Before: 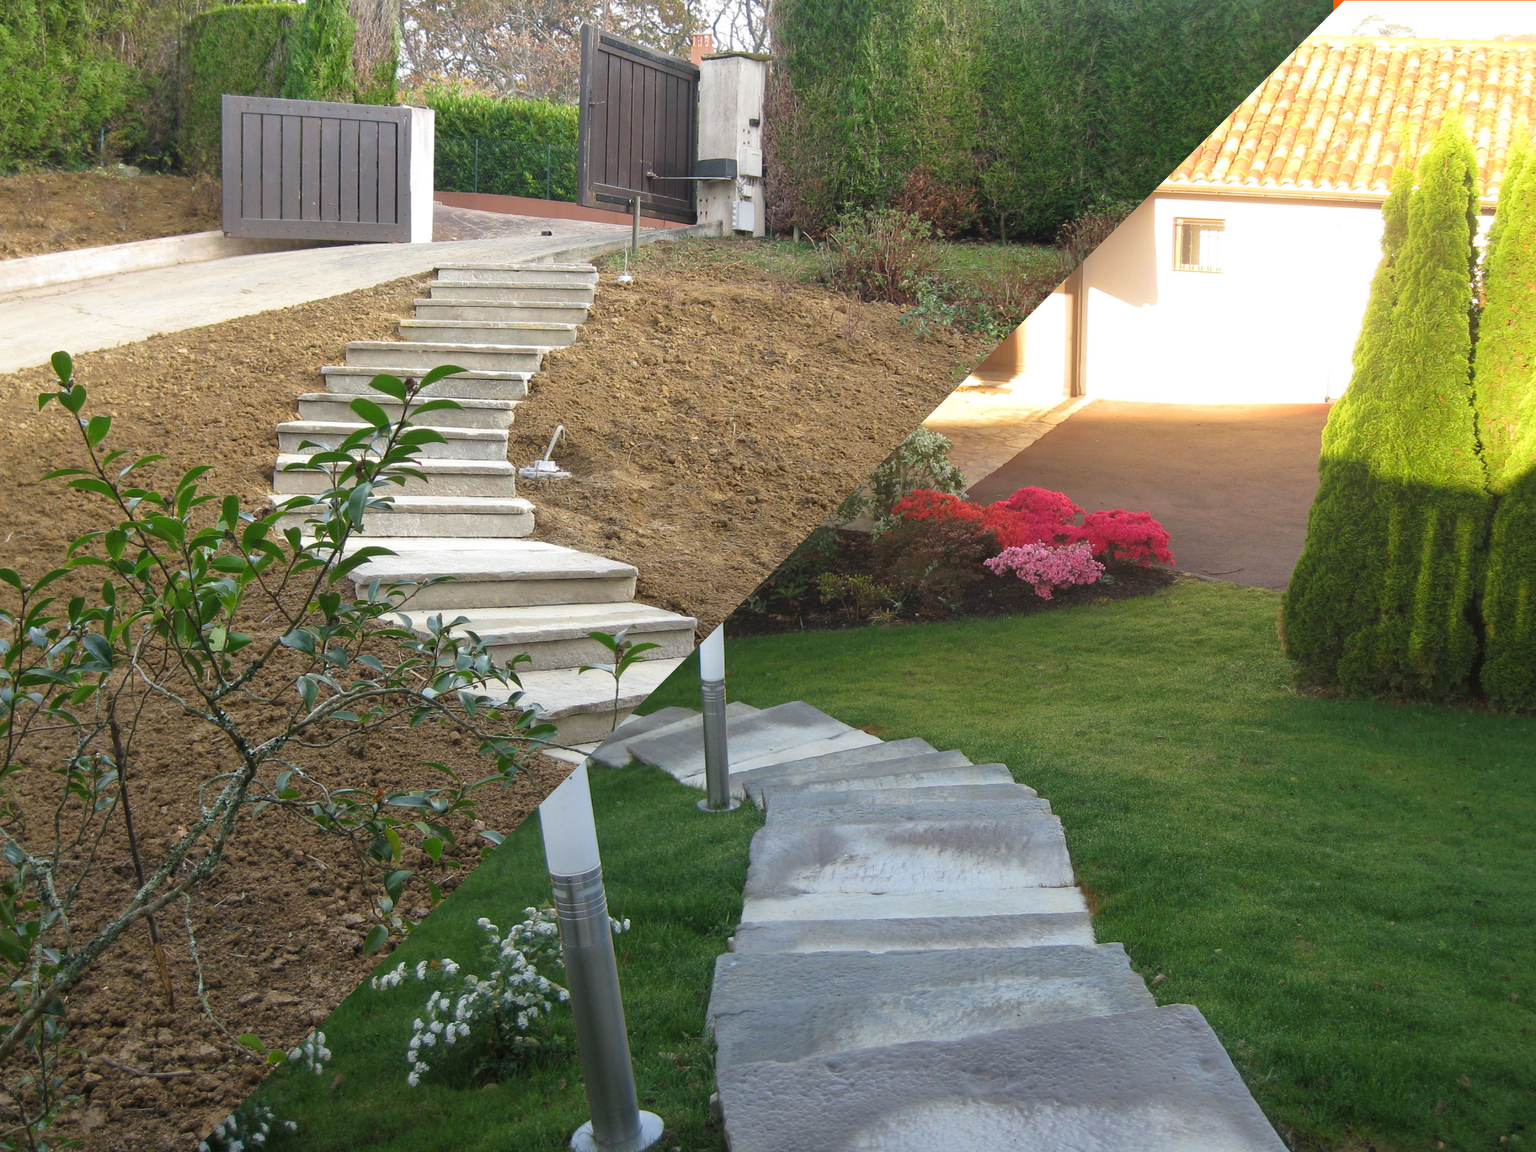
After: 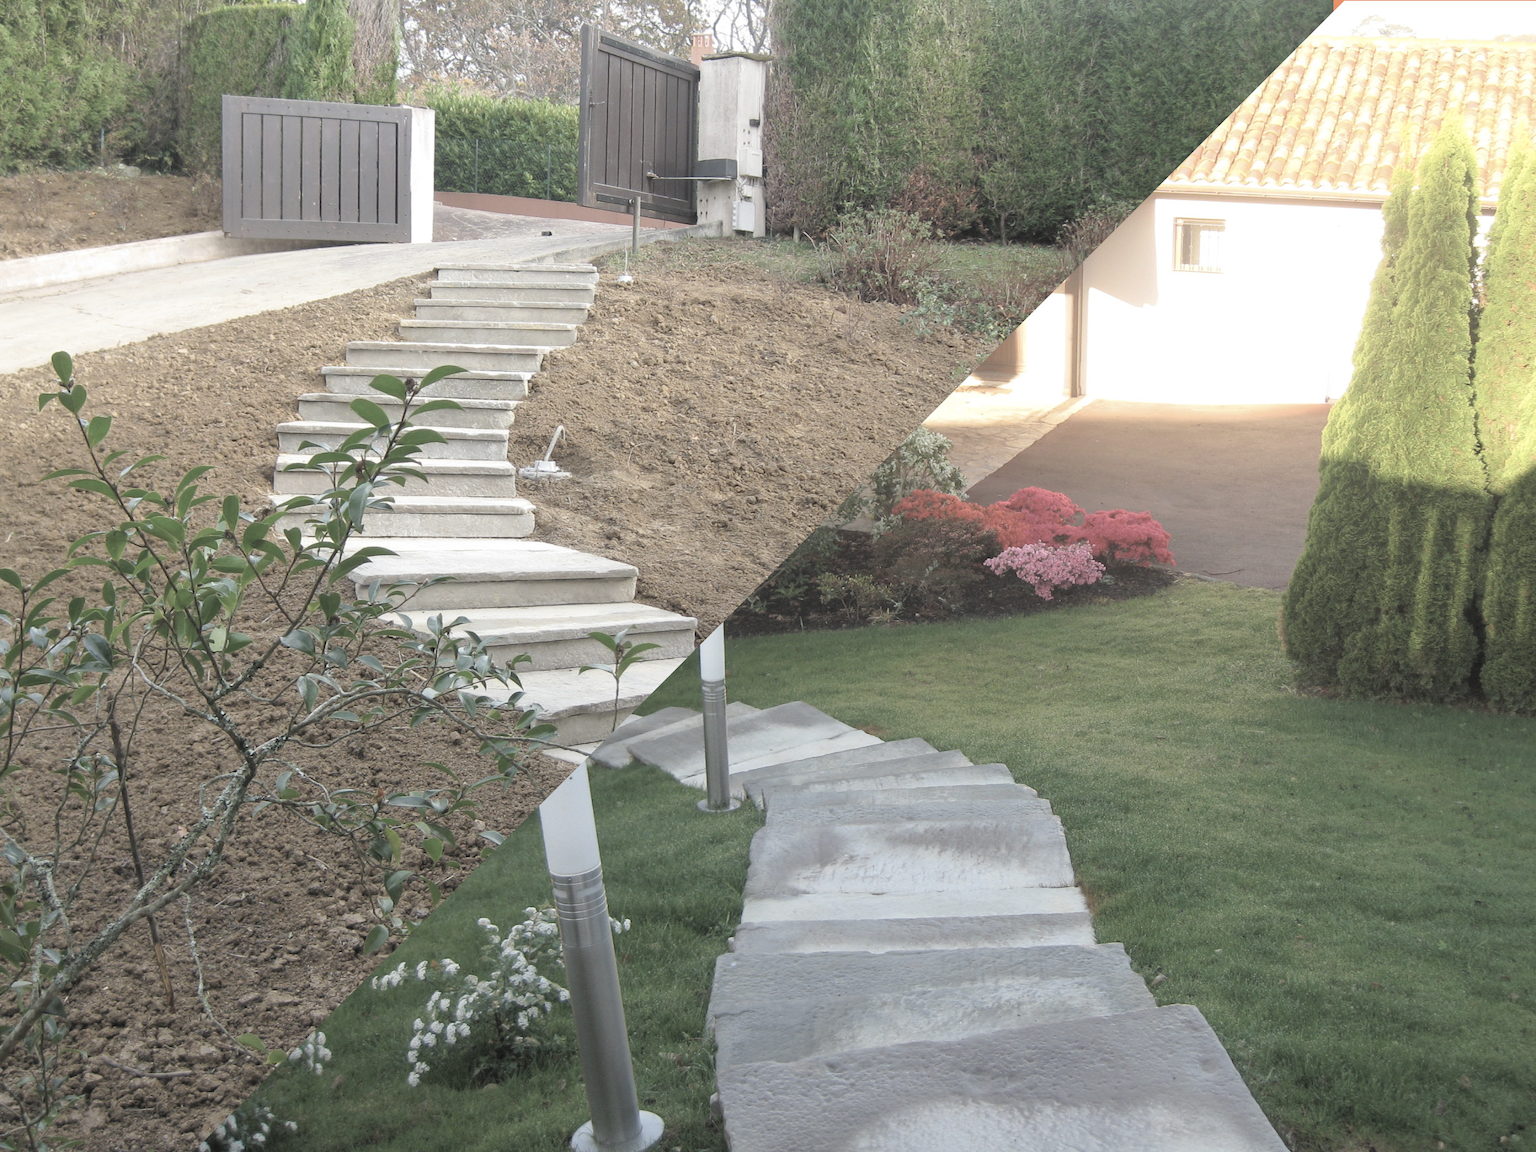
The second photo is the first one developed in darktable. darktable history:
rotate and perspective: automatic cropping original format, crop left 0, crop top 0
contrast brightness saturation: brightness 0.18, saturation -0.5
